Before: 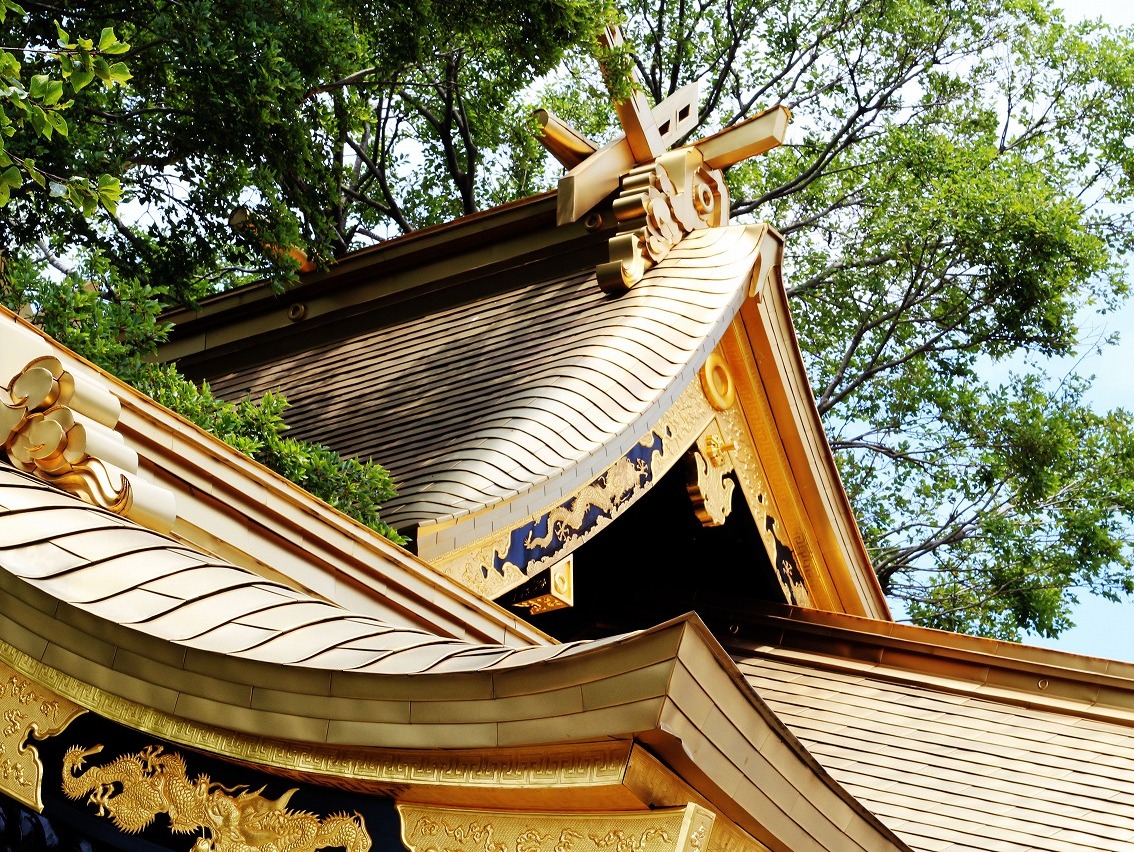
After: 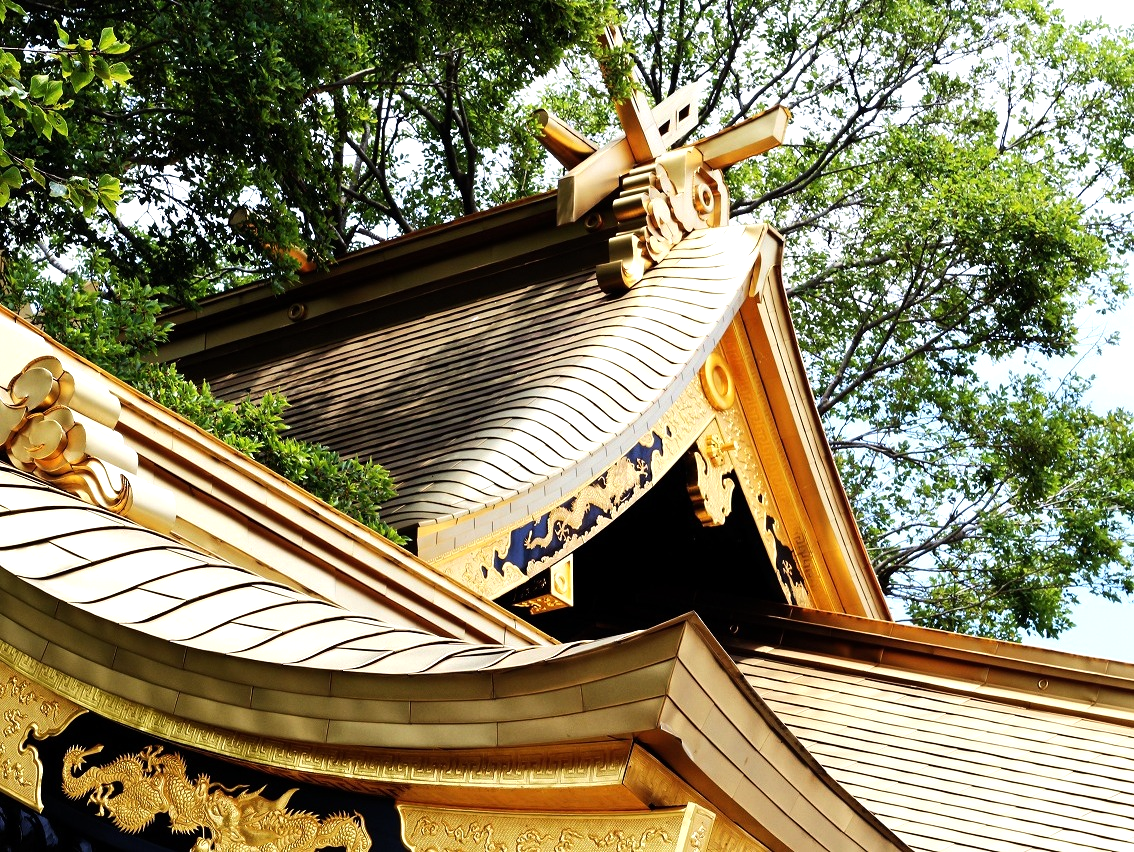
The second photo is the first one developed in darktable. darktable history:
tone equalizer: -8 EV -0.399 EV, -7 EV -0.392 EV, -6 EV -0.319 EV, -5 EV -0.252 EV, -3 EV 0.234 EV, -2 EV 0.324 EV, -1 EV 0.38 EV, +0 EV 0.399 EV, edges refinement/feathering 500, mask exposure compensation -1.57 EV, preserve details no
